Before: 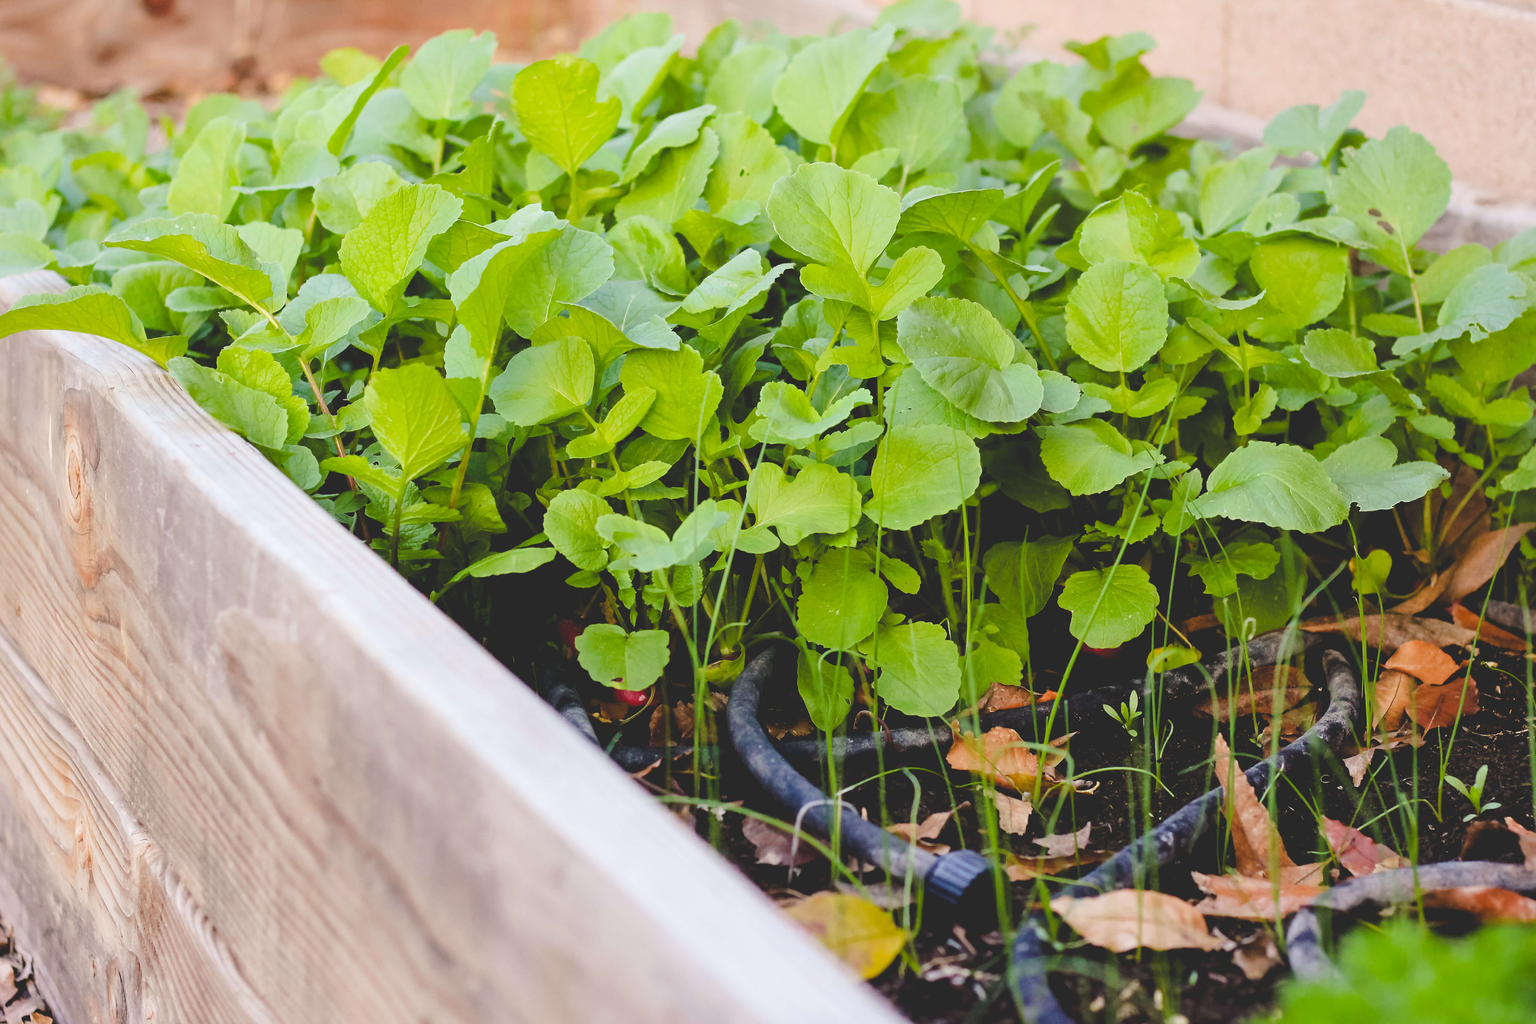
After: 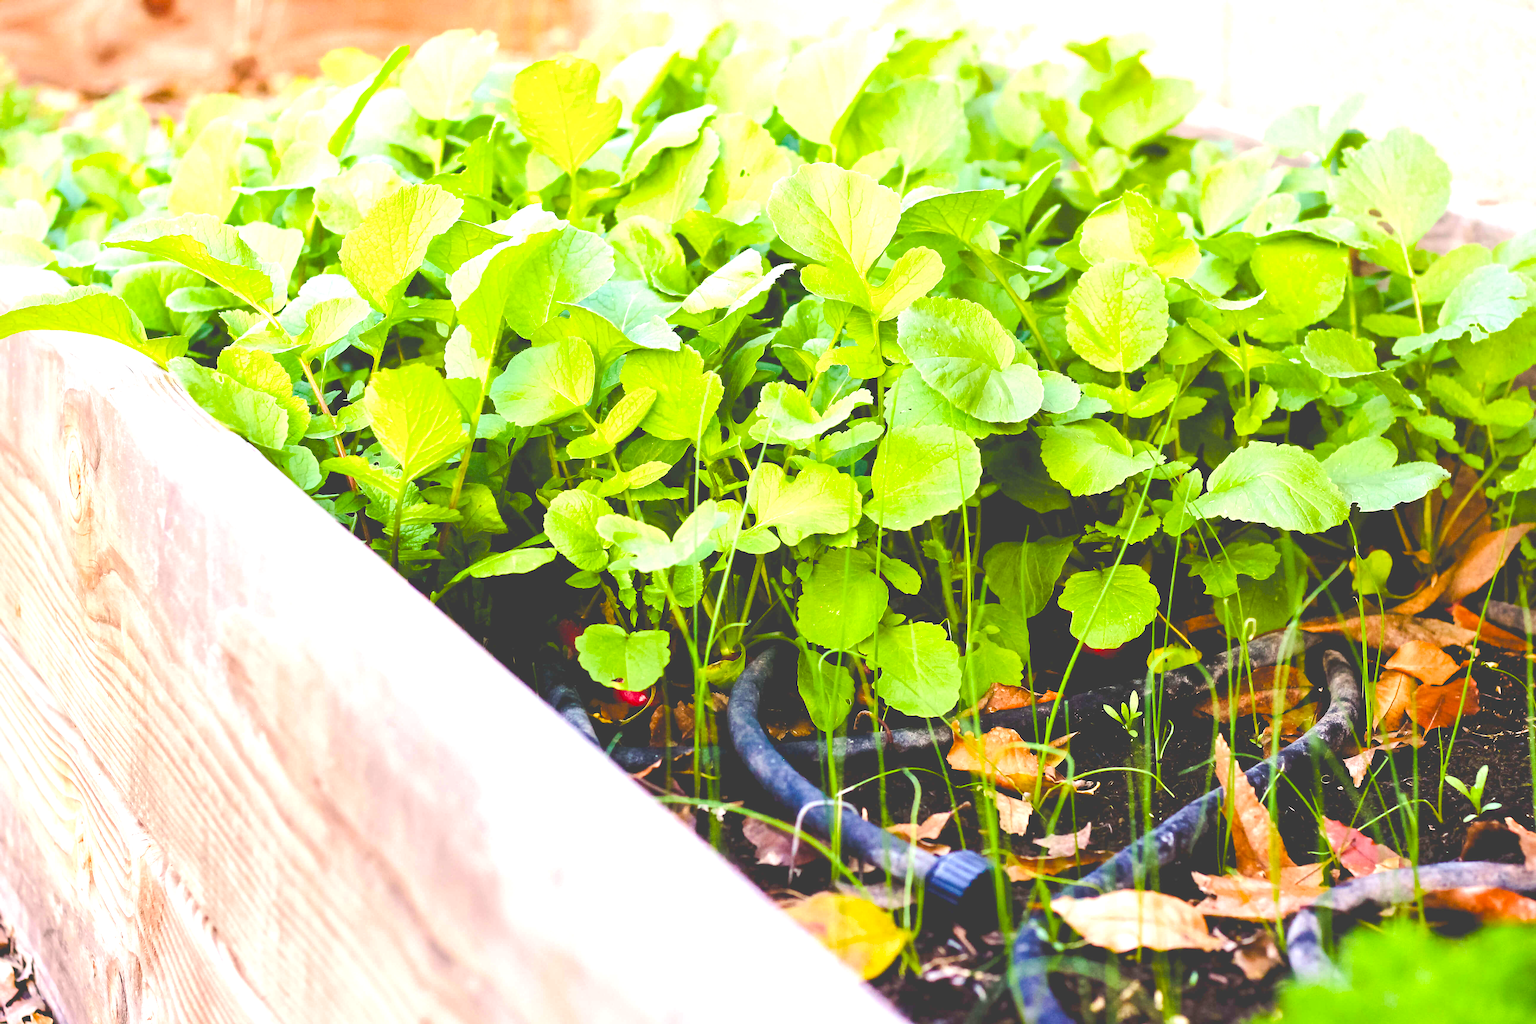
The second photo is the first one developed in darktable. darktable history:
velvia: strength 31.51%, mid-tones bias 0.202
tone equalizer: mask exposure compensation -0.514 EV
exposure: black level correction 0, exposure 0.952 EV, compensate exposure bias true, compensate highlight preservation false
